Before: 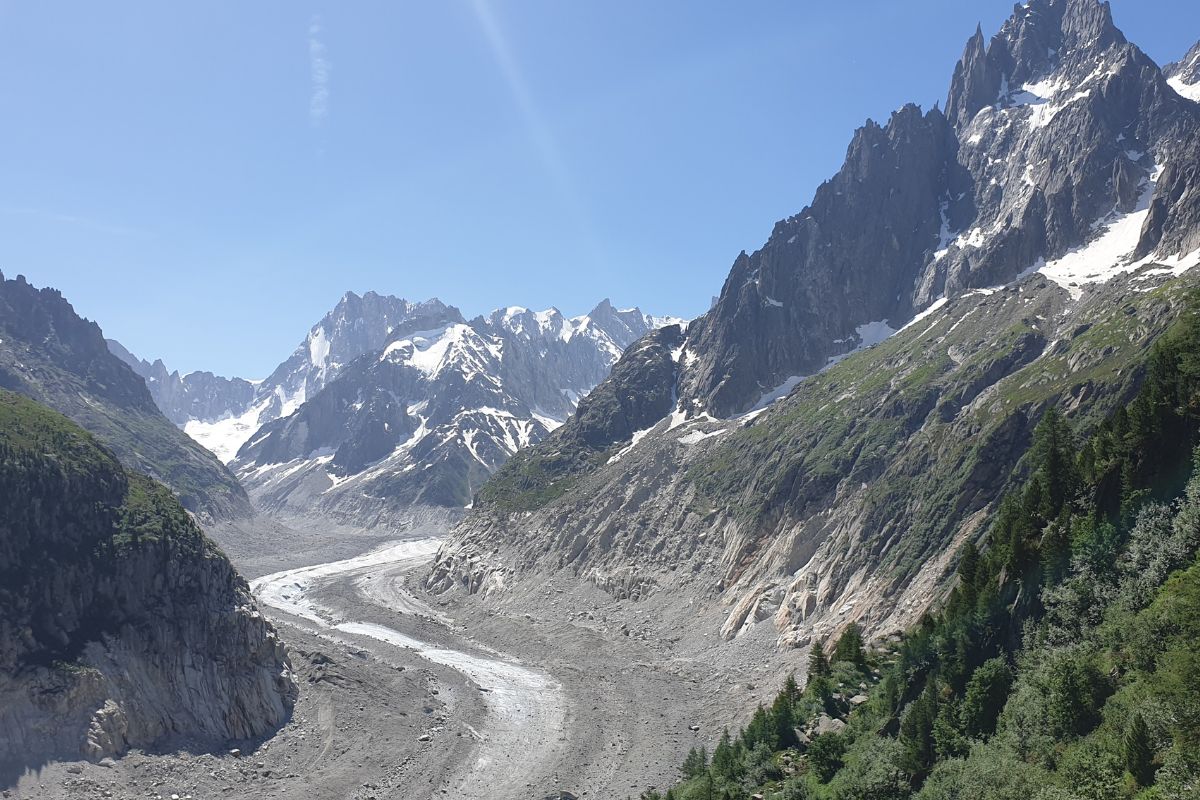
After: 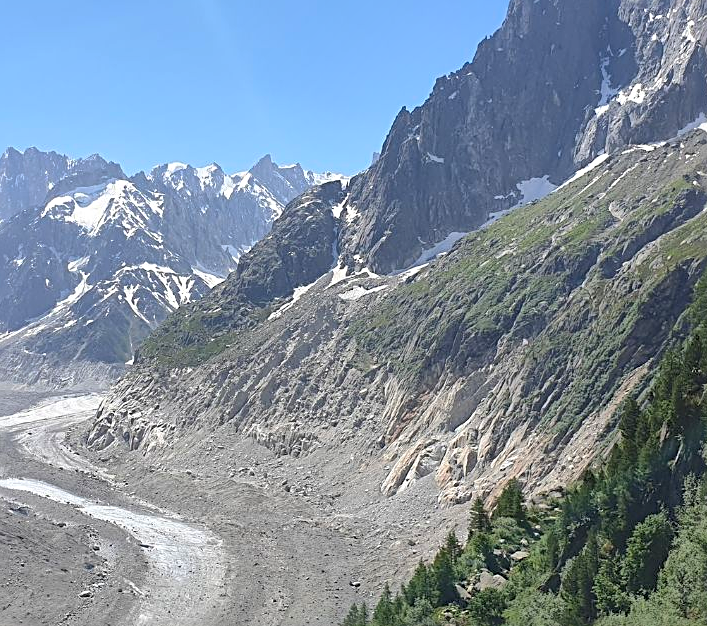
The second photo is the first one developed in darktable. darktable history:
crop and rotate: left 28.288%, top 18.047%, right 12.786%, bottom 3.701%
shadows and highlights: shadows 39.62, highlights -59.74
contrast brightness saturation: contrast 0.201, brightness 0.166, saturation 0.219
tone equalizer: on, module defaults
sharpen: radius 2.766
